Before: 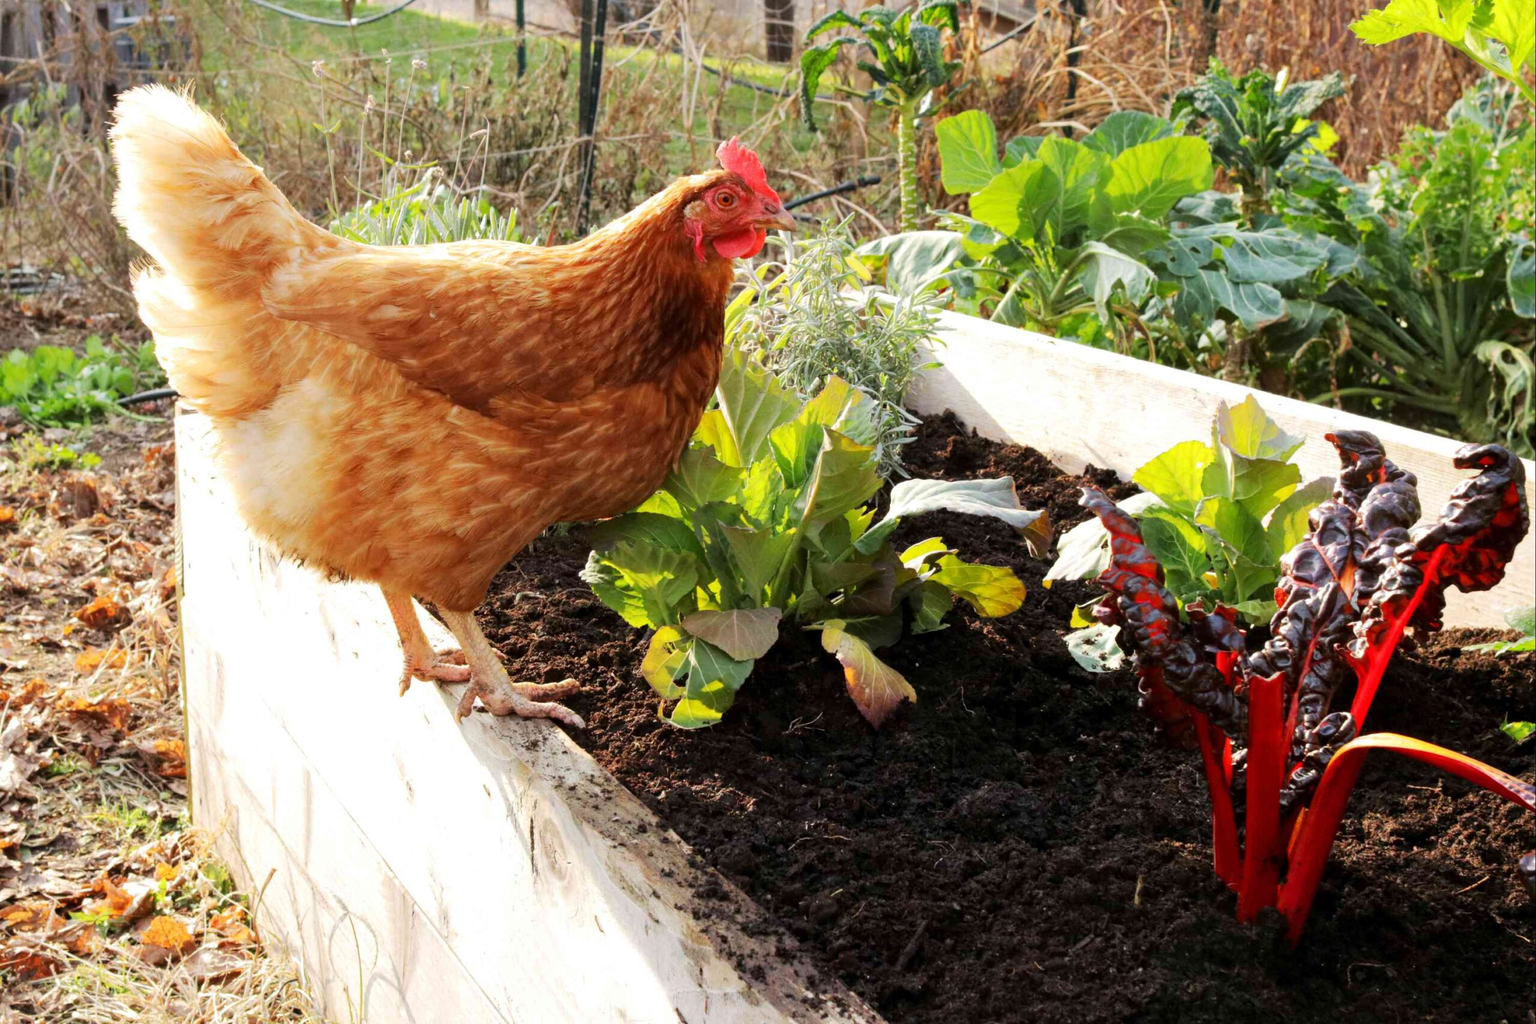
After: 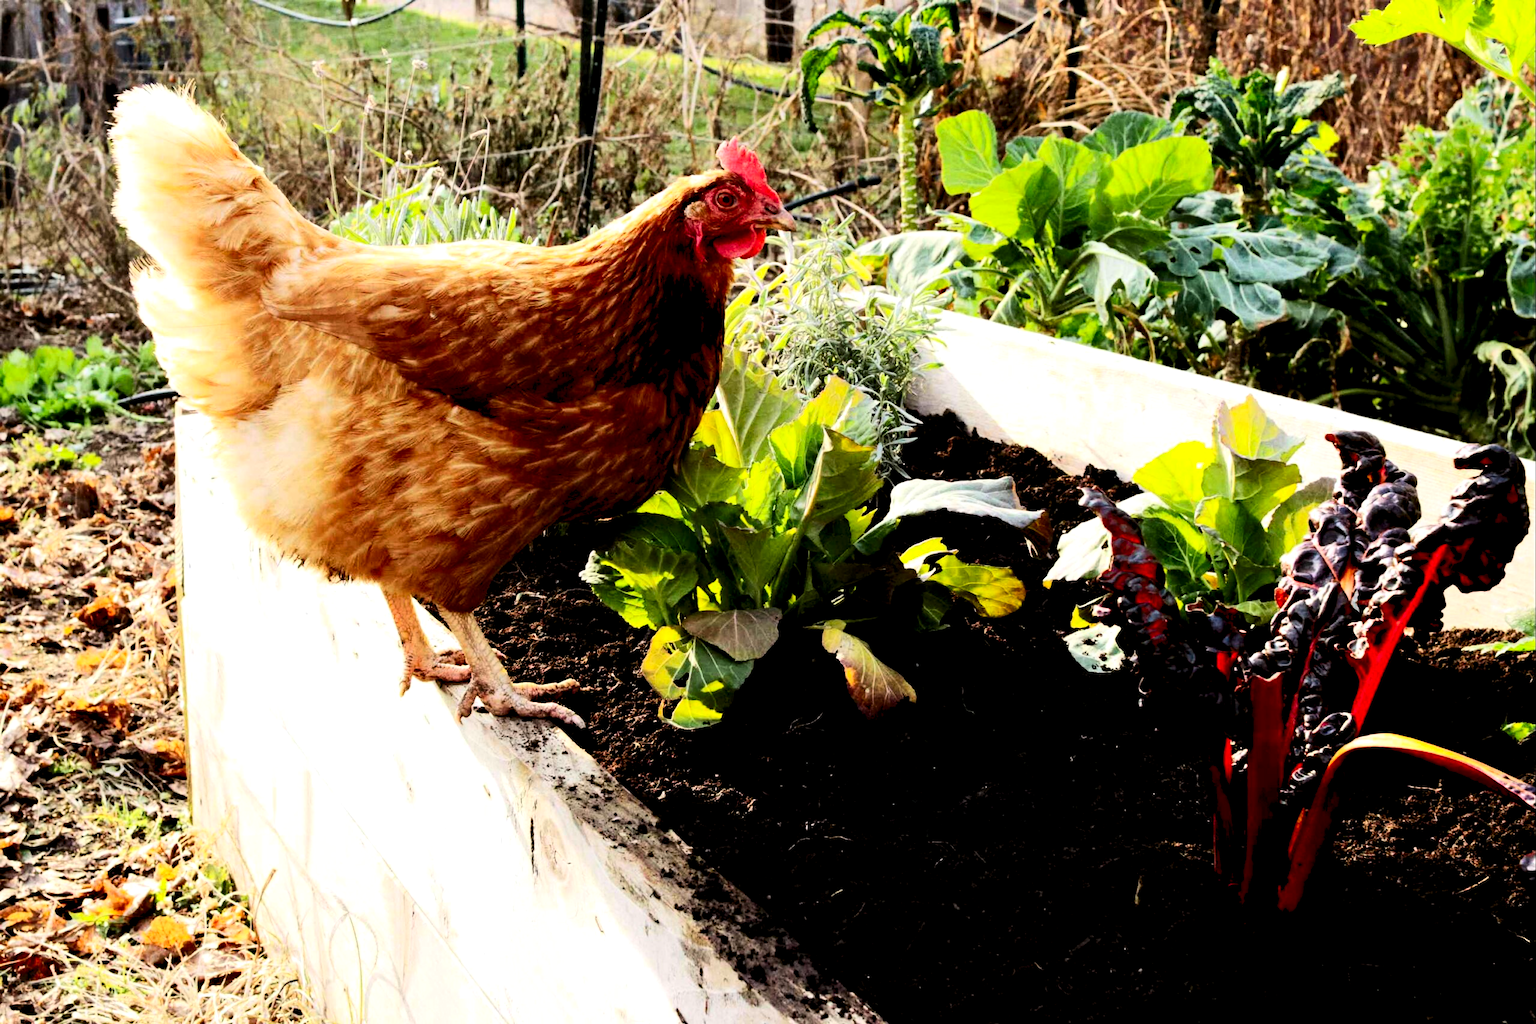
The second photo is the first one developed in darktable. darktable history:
contrast brightness saturation: contrast 0.32, brightness -0.08, saturation 0.17
rgb levels: levels [[0.034, 0.472, 0.904], [0, 0.5, 1], [0, 0.5, 1]]
